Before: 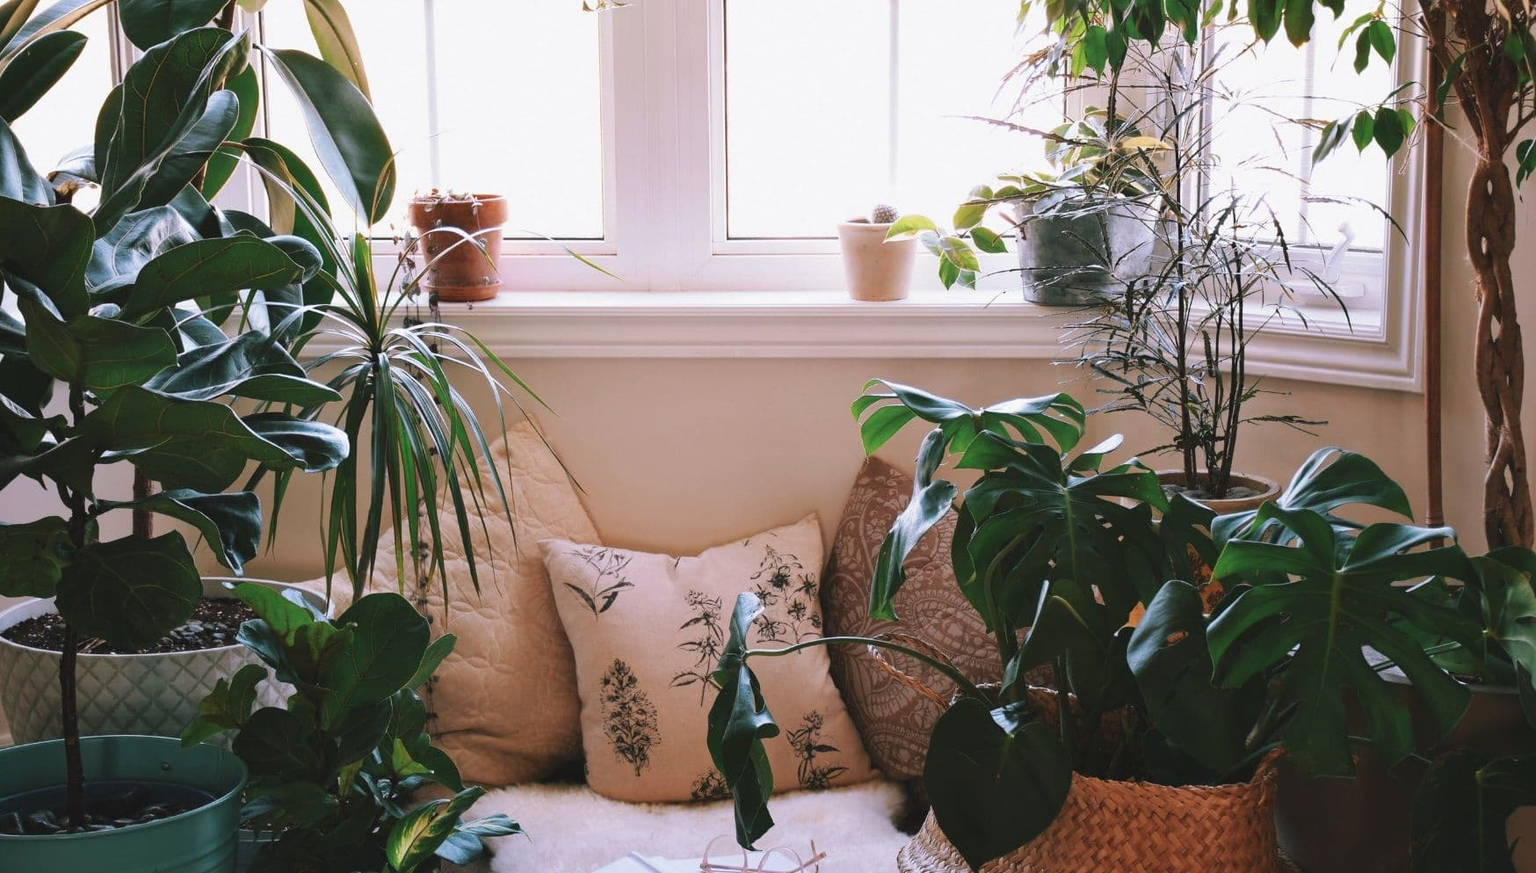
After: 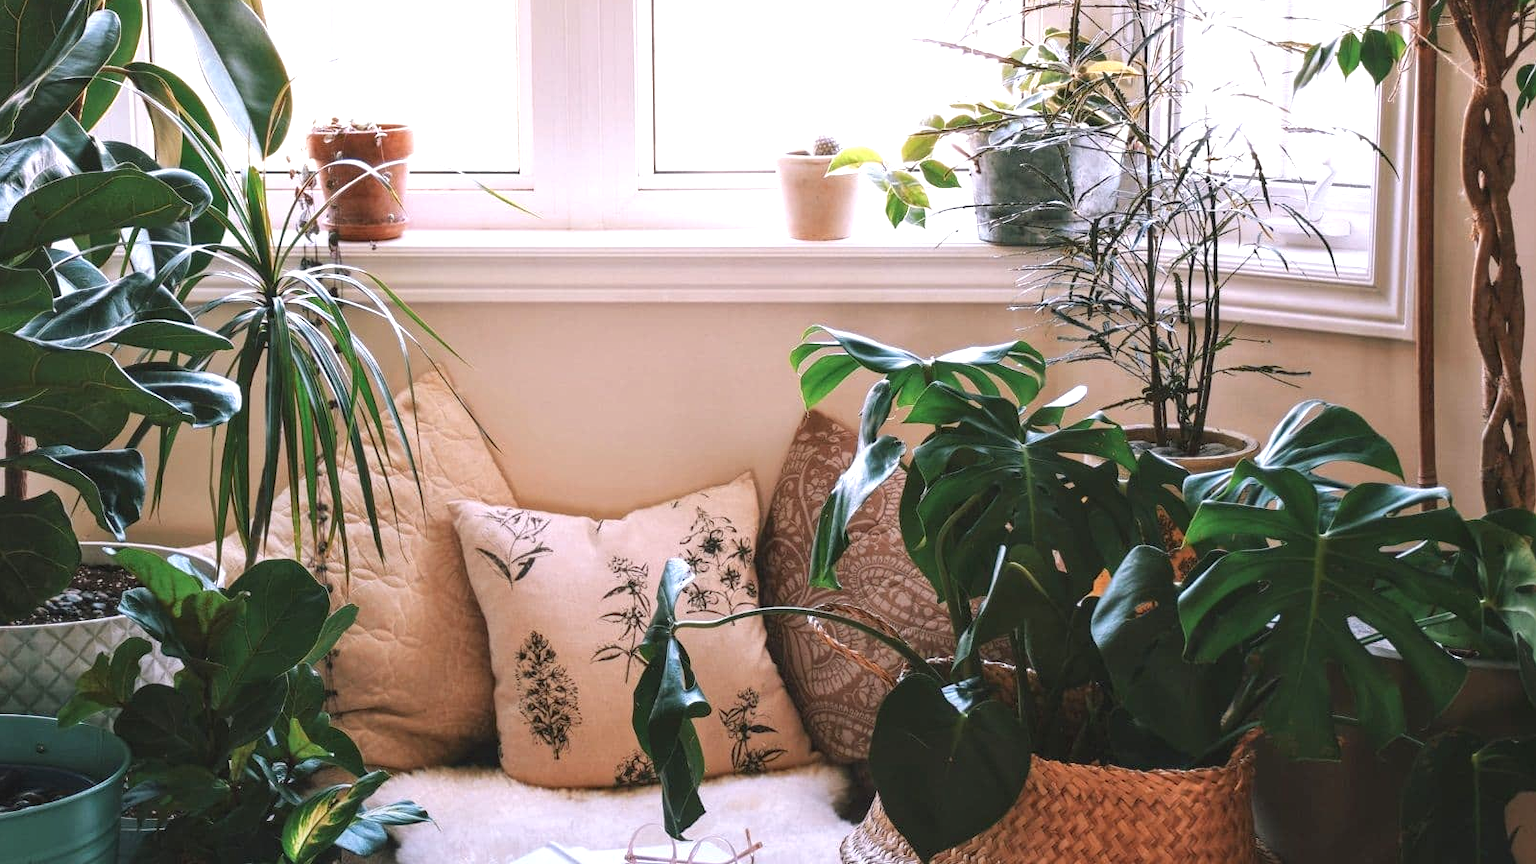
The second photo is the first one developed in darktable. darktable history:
crop and rotate: left 8.46%, top 9.276%
local contrast: on, module defaults
exposure: exposure 0.491 EV, compensate highlight preservation false
